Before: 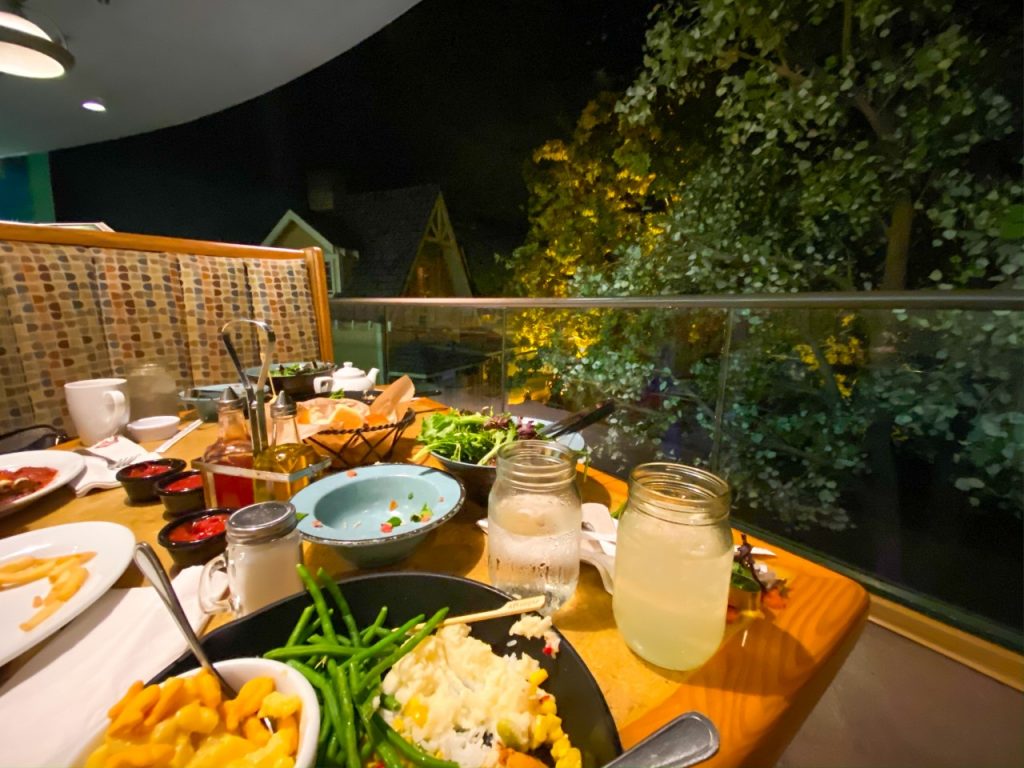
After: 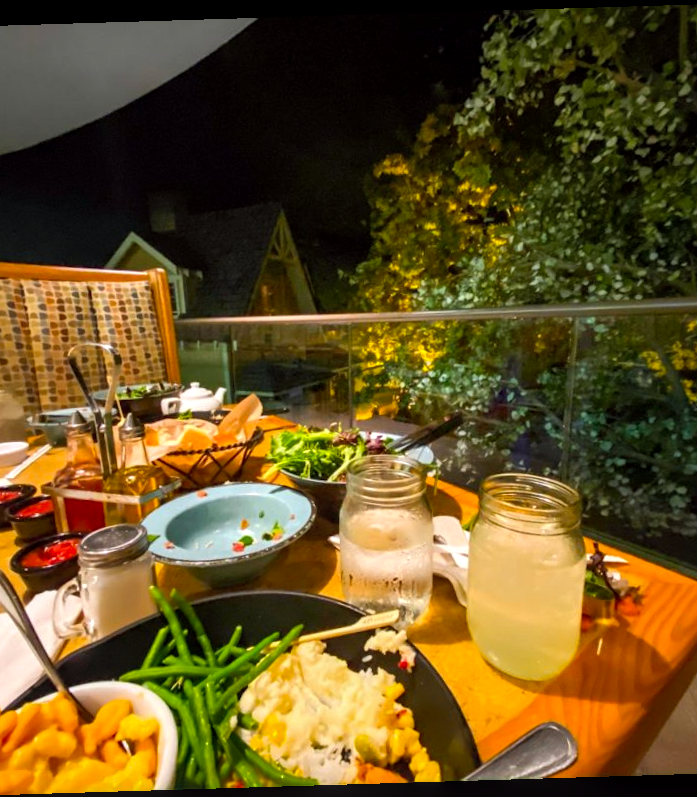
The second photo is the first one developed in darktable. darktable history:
color balance: lift [1, 1, 0.999, 1.001], gamma [1, 1.003, 1.005, 0.995], gain [1, 0.992, 0.988, 1.012], contrast 5%, output saturation 110%
crop and rotate: left 15.754%, right 17.579%
rotate and perspective: rotation -1.75°, automatic cropping off
local contrast: on, module defaults
